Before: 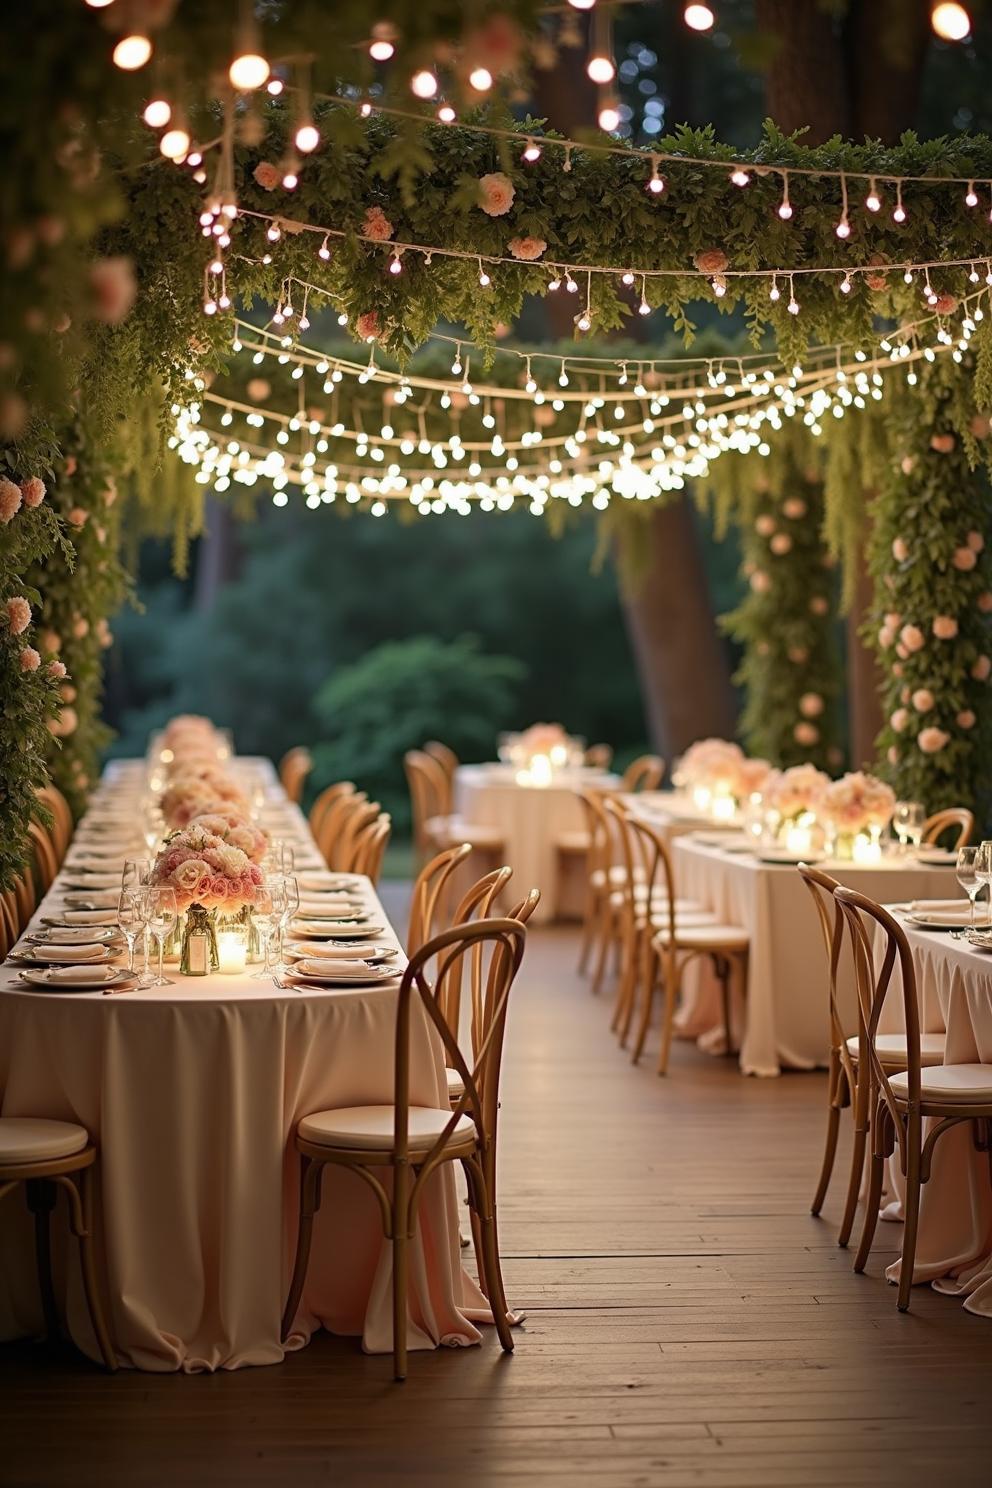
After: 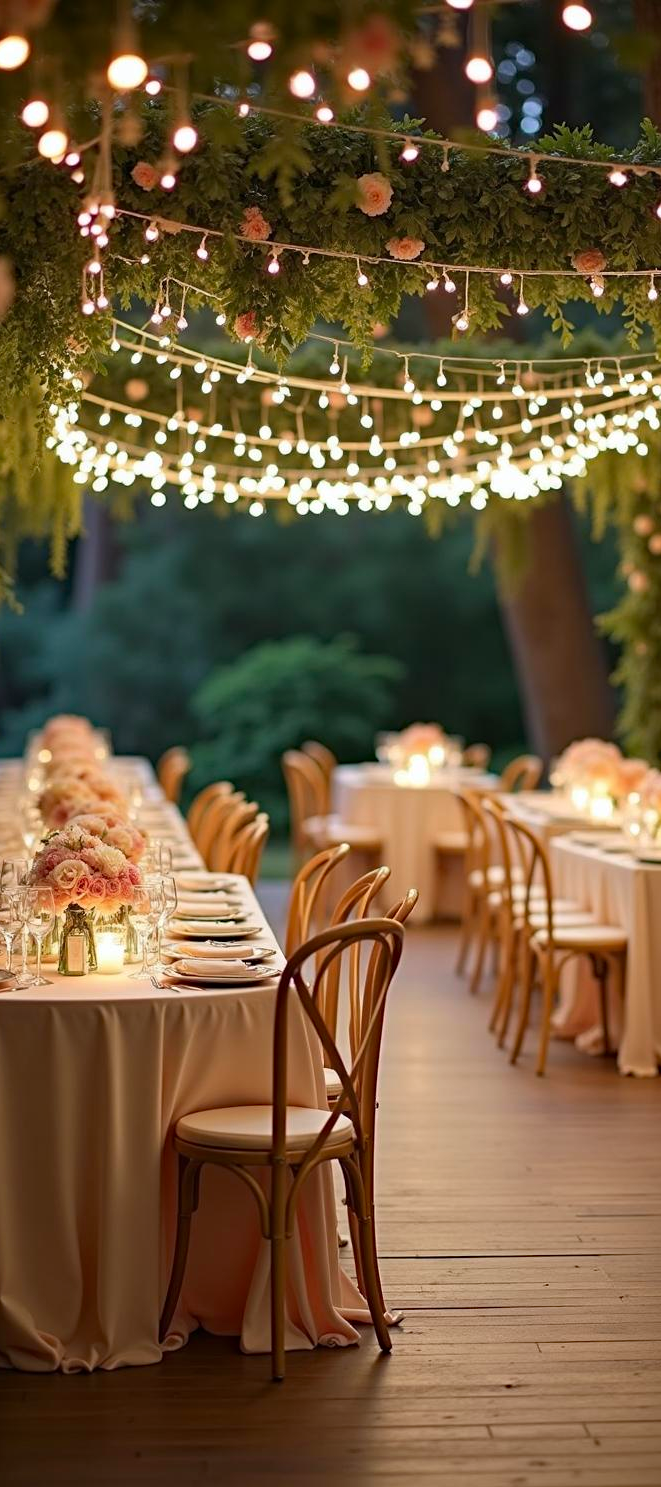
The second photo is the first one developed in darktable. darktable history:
crop and rotate: left 12.414%, right 20.891%
haze removal: compatibility mode true
contrast brightness saturation: saturation 0.126
